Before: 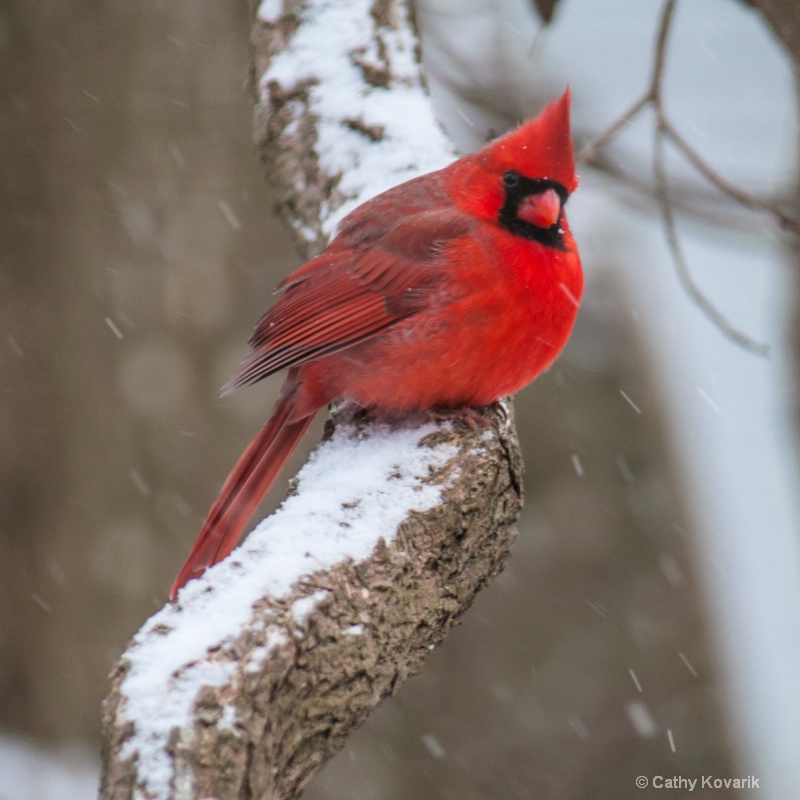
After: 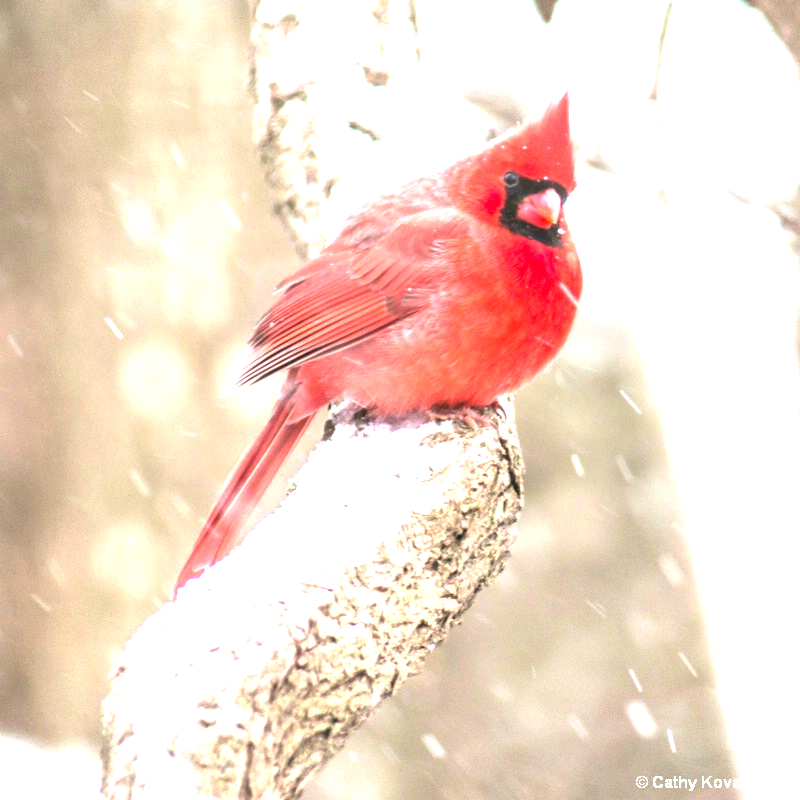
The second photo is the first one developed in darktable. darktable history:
exposure: black level correction 0.001, exposure 2.668 EV, compensate highlight preservation false
